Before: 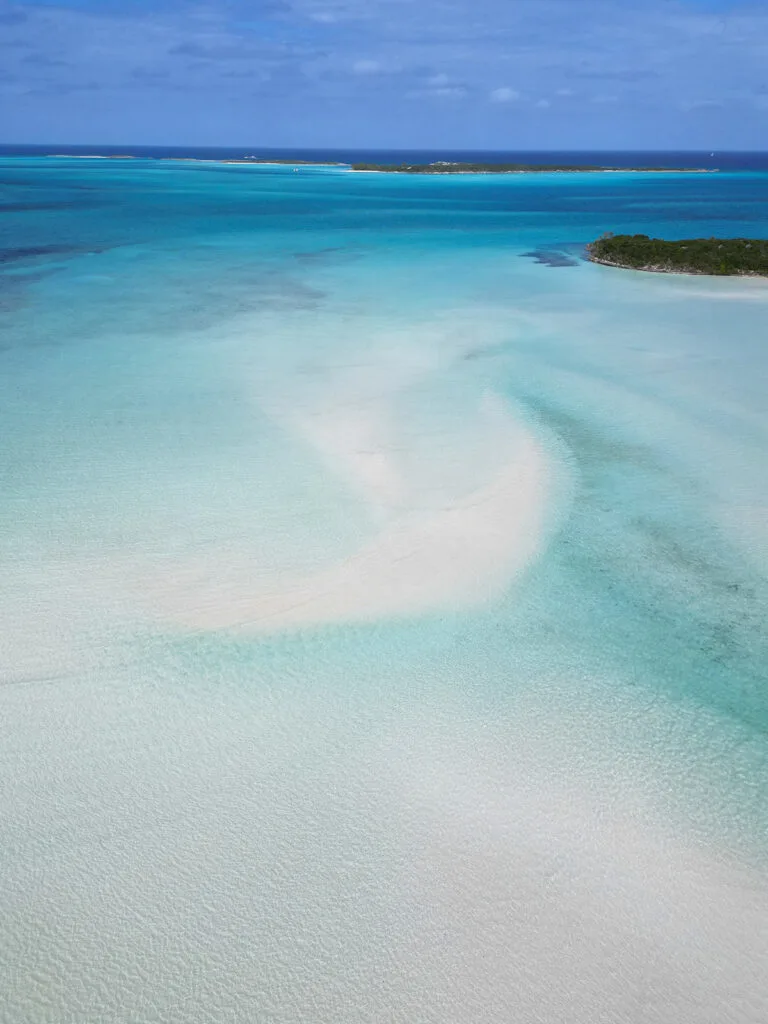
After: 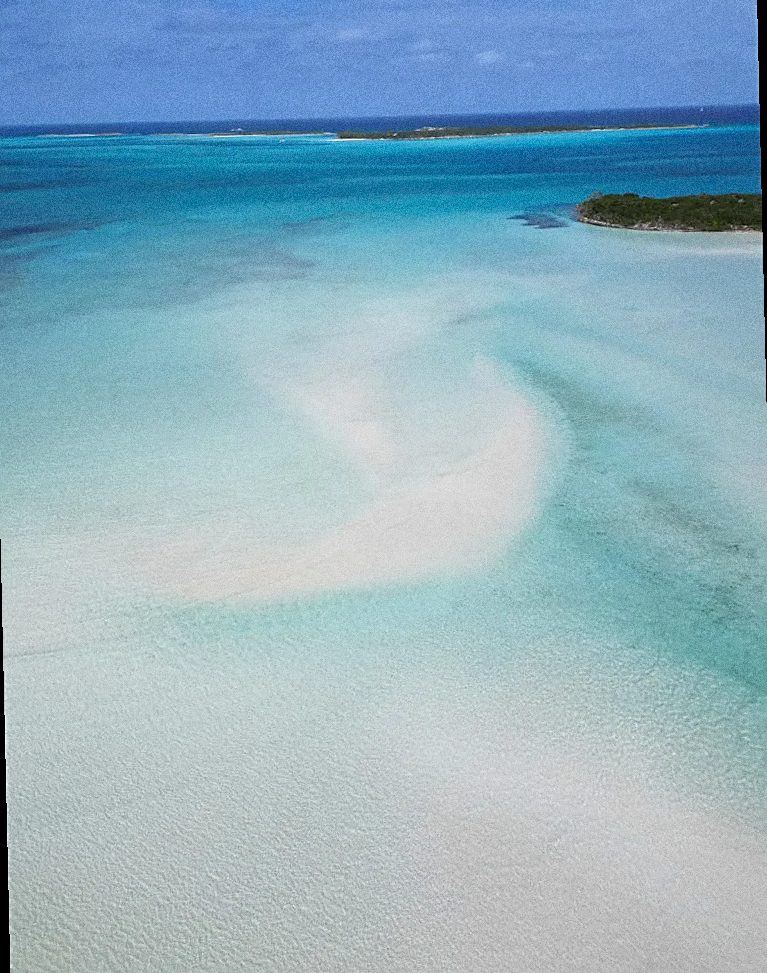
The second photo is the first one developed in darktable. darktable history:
grain: coarseness 9.61 ISO, strength 35.62%
exposure: exposure -0.041 EV, compensate highlight preservation false
sharpen: on, module defaults
rotate and perspective: rotation -1.32°, lens shift (horizontal) -0.031, crop left 0.015, crop right 0.985, crop top 0.047, crop bottom 0.982
